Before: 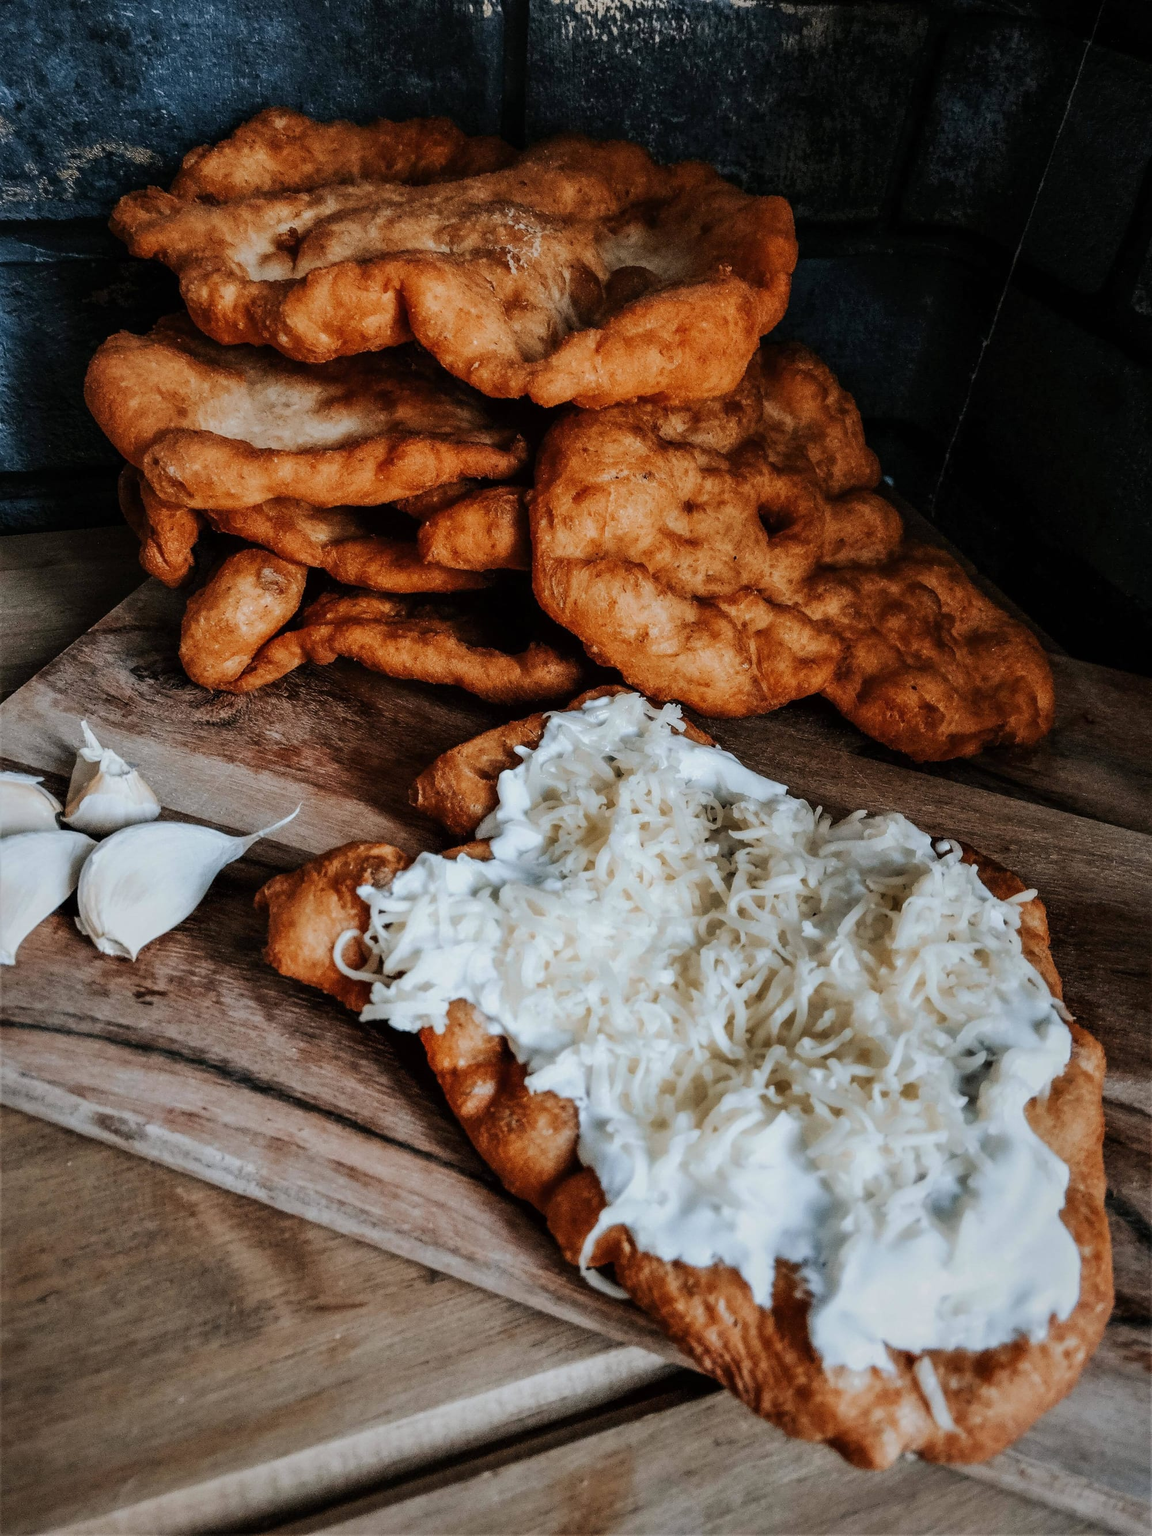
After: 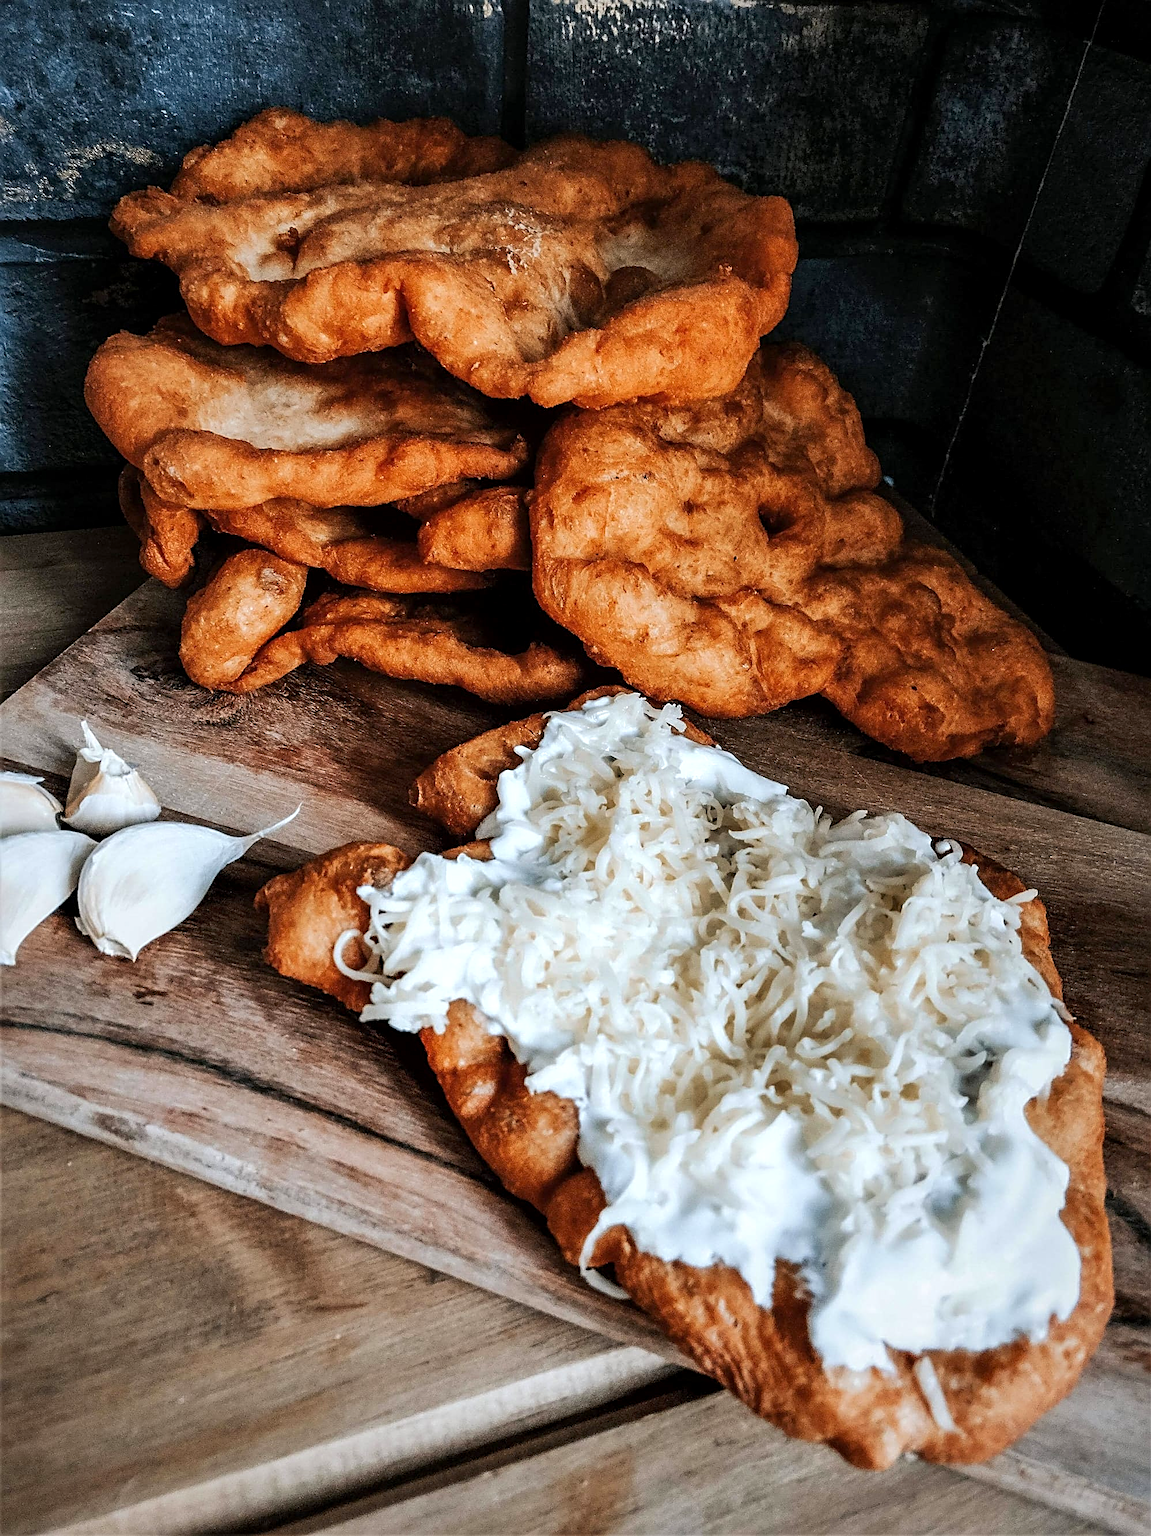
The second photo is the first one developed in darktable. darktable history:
shadows and highlights: shadows 25.82, highlights -23.67, highlights color adjustment 89.15%
exposure: black level correction 0.001, exposure 0.499 EV, compensate exposure bias true
sharpen: radius 2.556, amount 0.643
